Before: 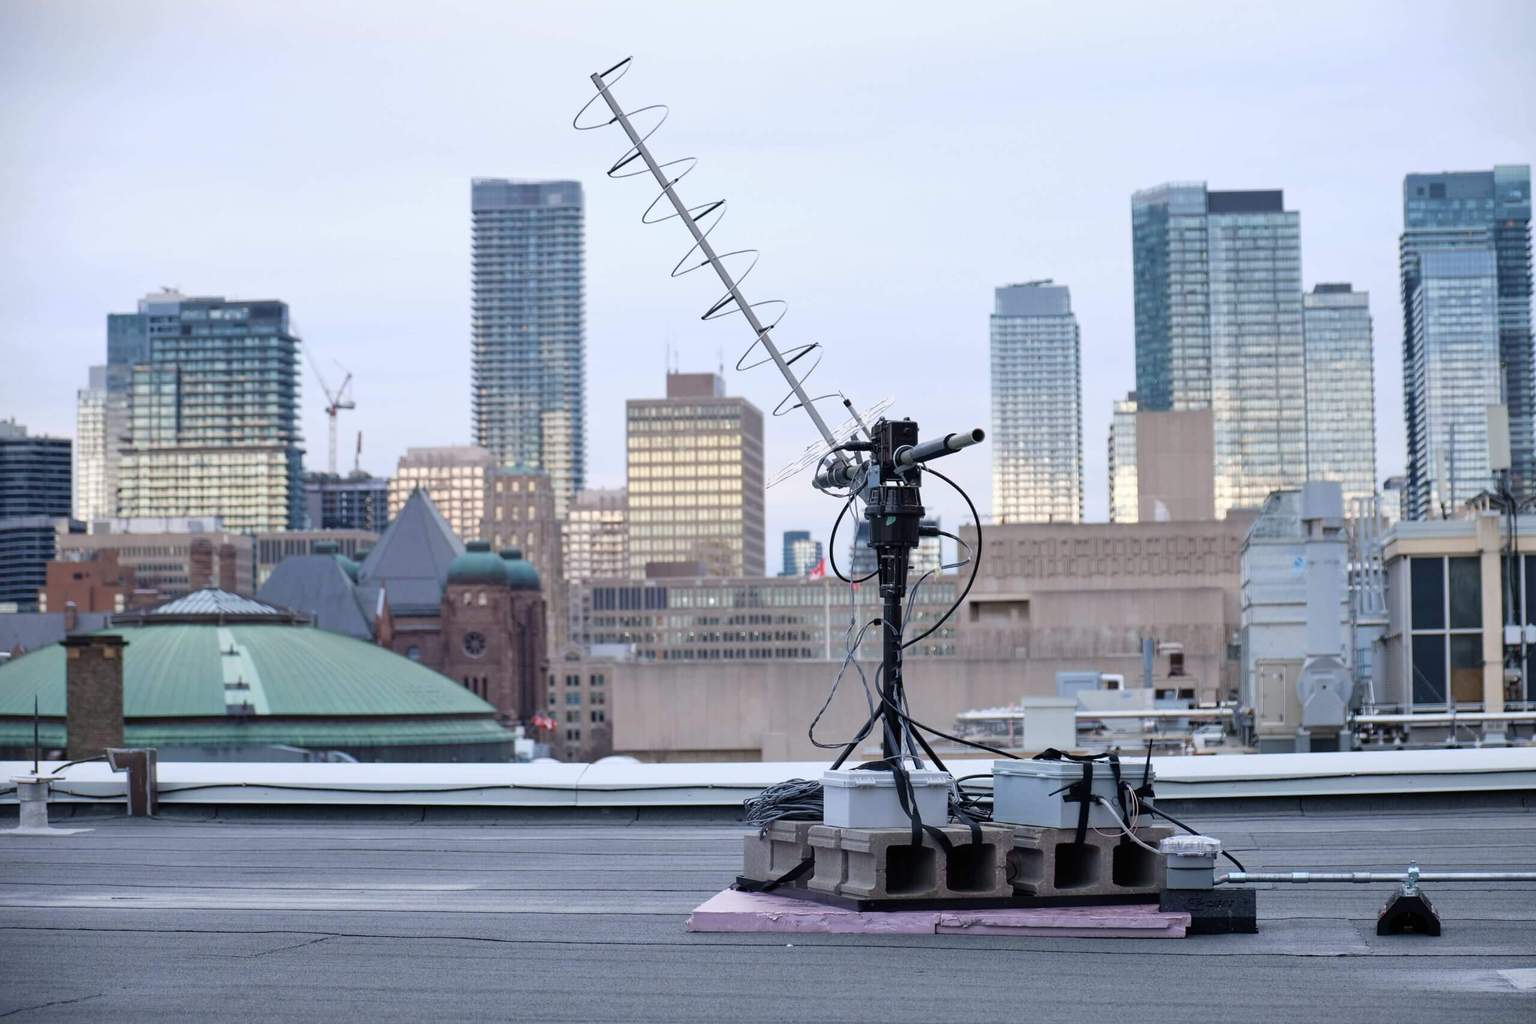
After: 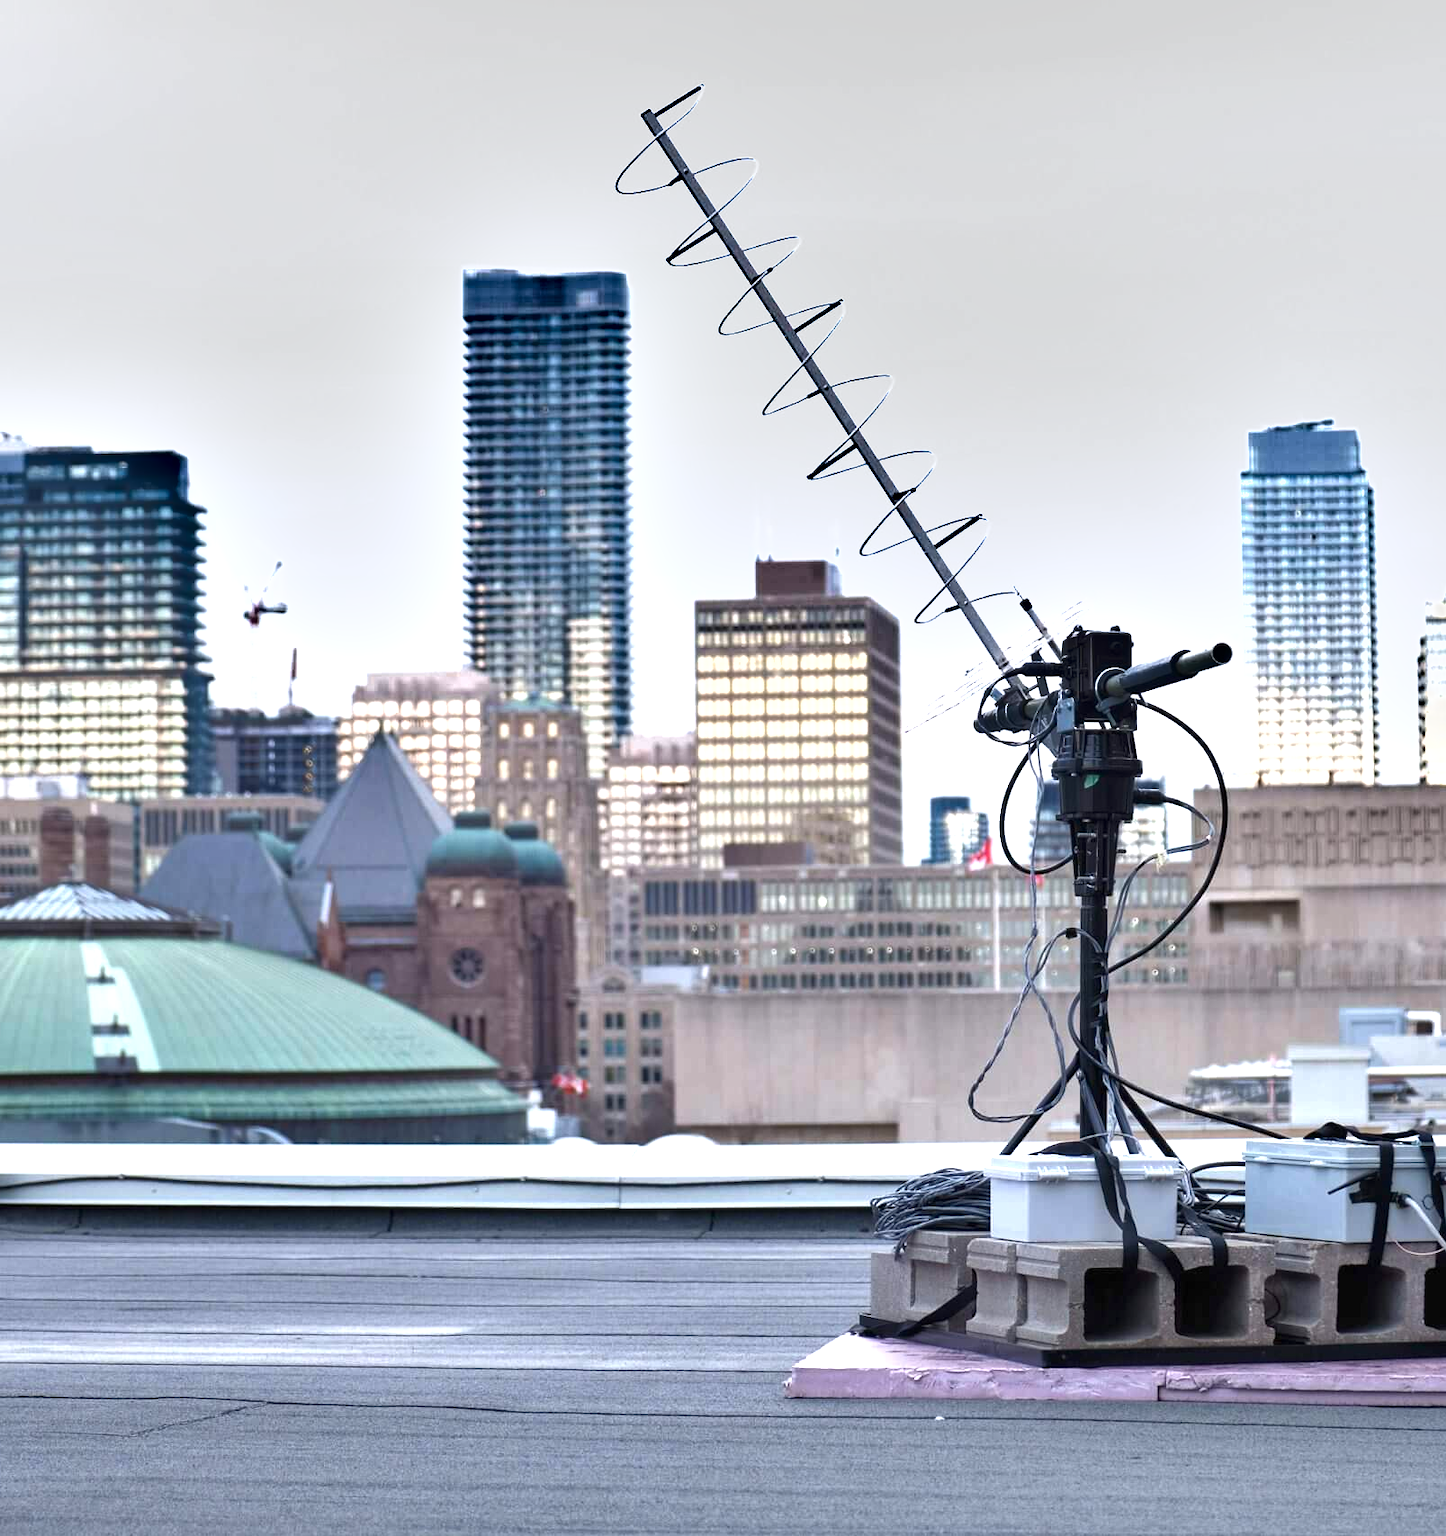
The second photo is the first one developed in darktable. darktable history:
tone curve: curves: ch0 [(0, 0) (0.915, 0.89) (1, 1)]
exposure: exposure 0.935 EV, compensate highlight preservation false
crop: left 10.644%, right 26.528%
shadows and highlights: soften with gaussian
